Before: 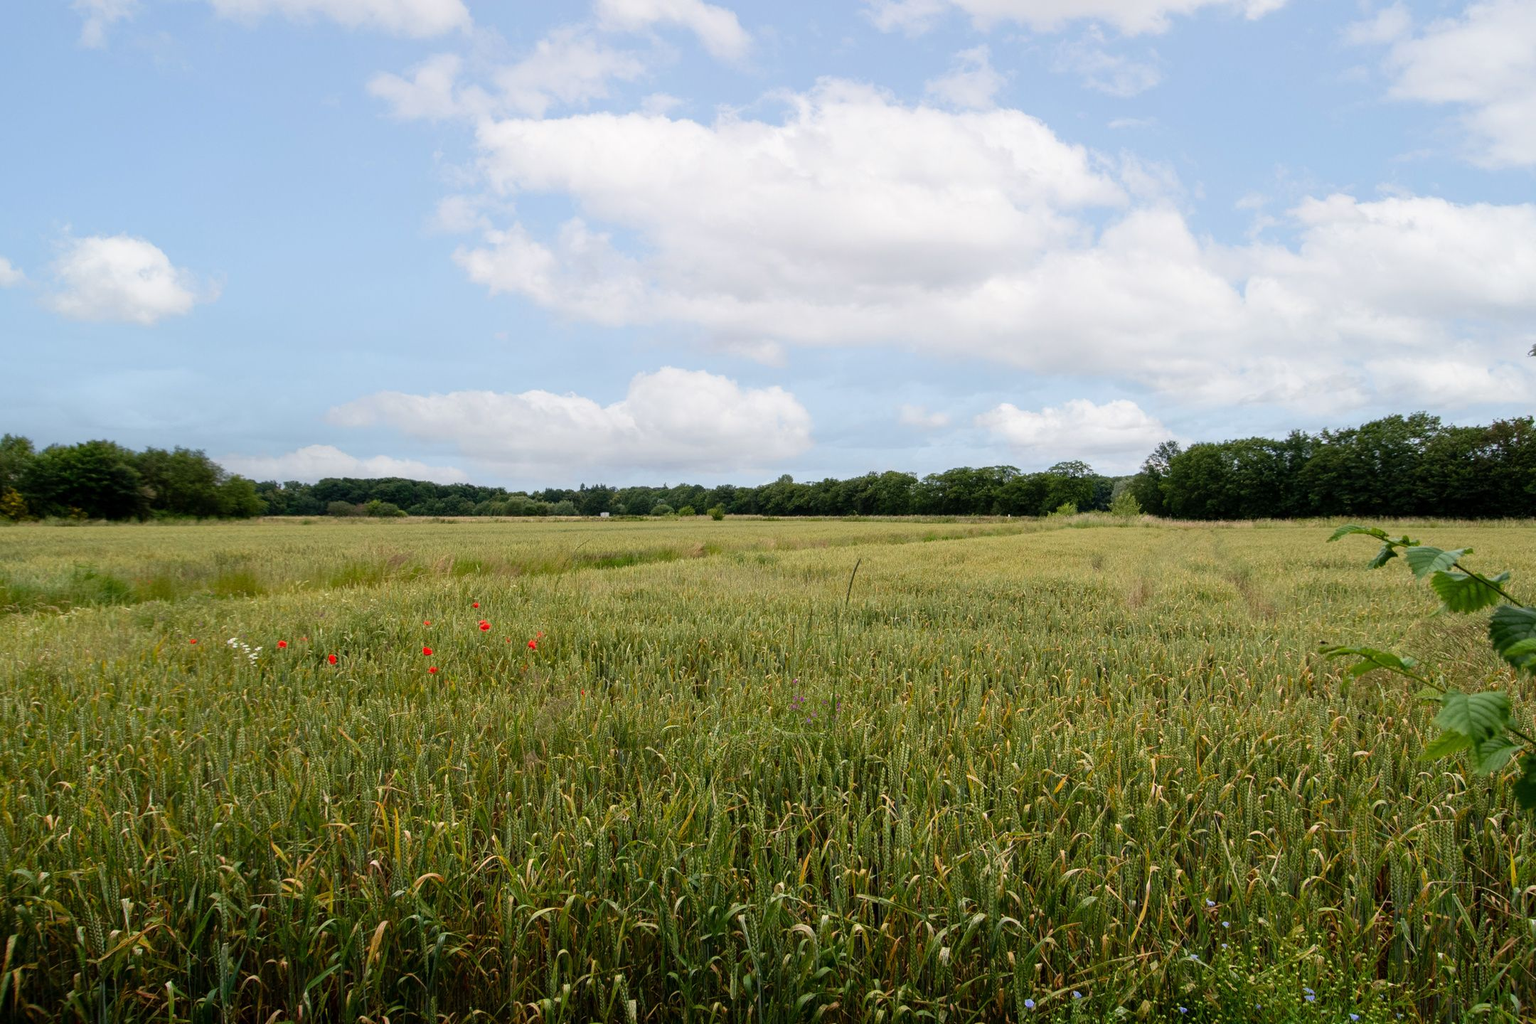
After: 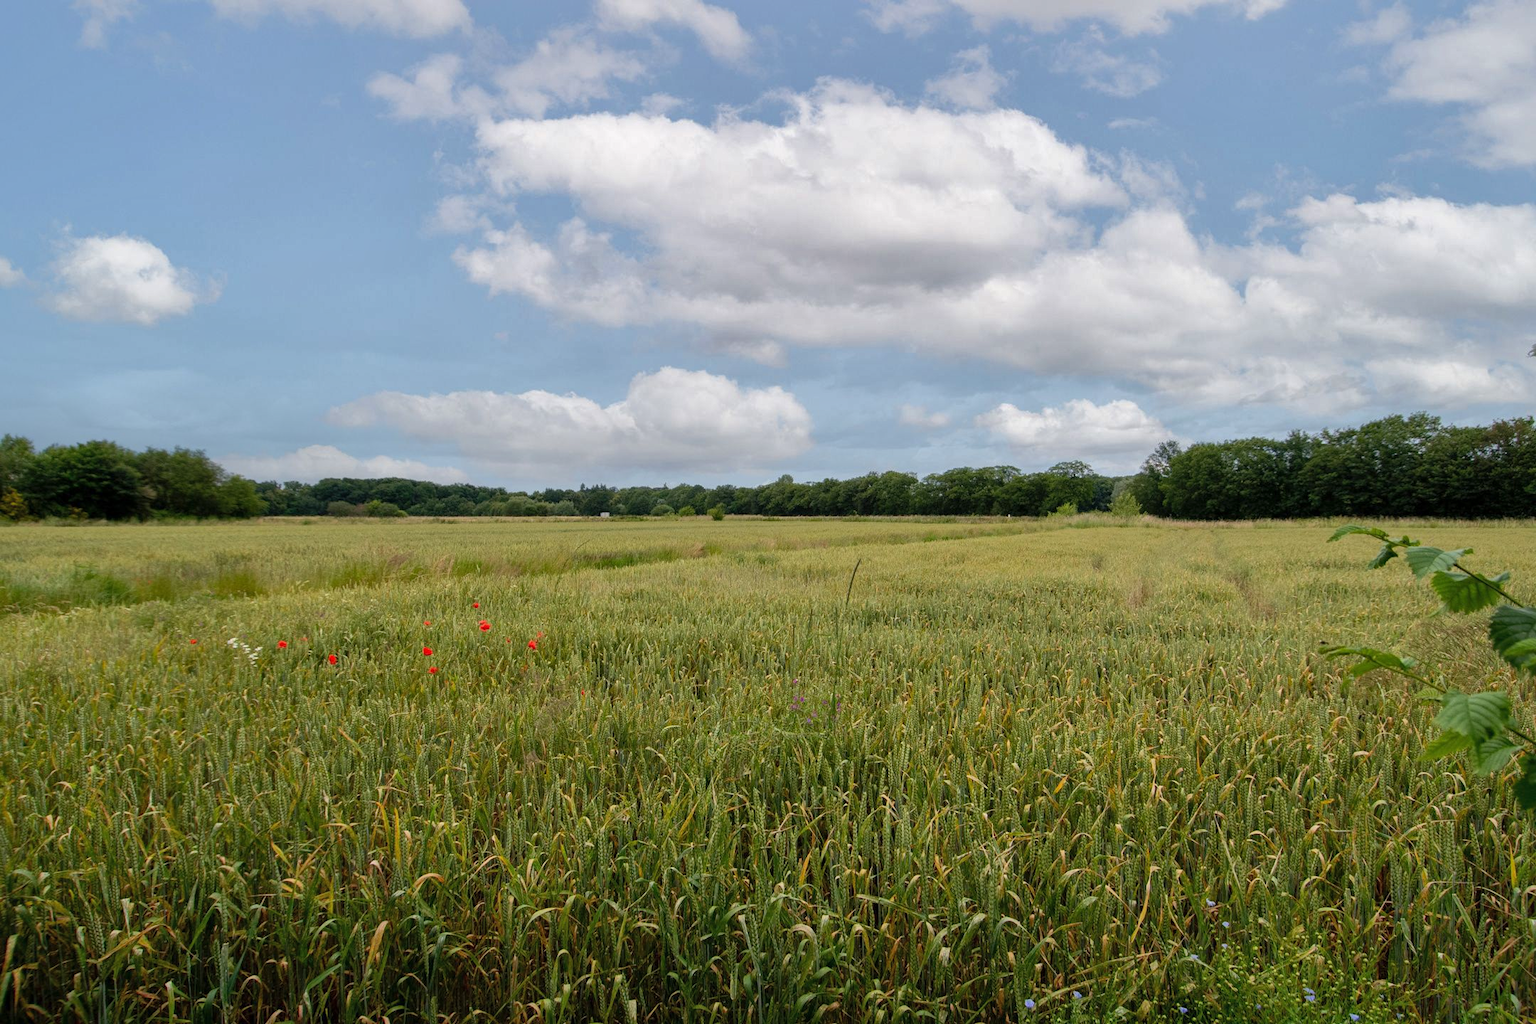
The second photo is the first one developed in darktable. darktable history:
shadows and highlights: shadows 39.98, highlights -59.83
tone equalizer: edges refinement/feathering 500, mask exposure compensation -1.57 EV, preserve details no
